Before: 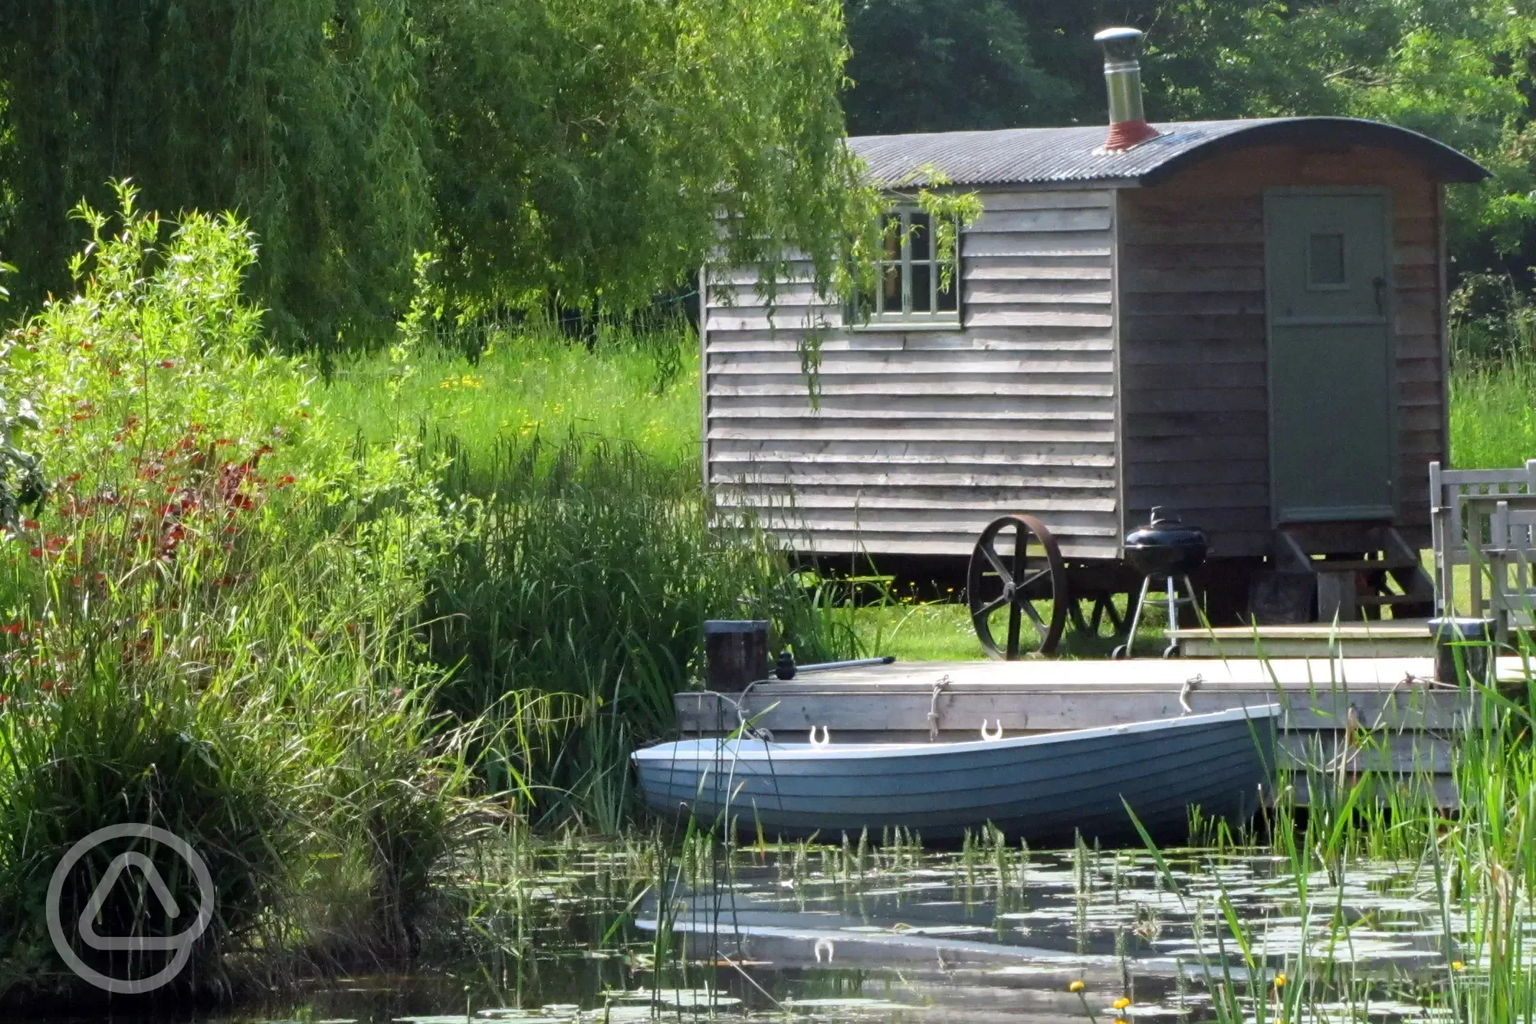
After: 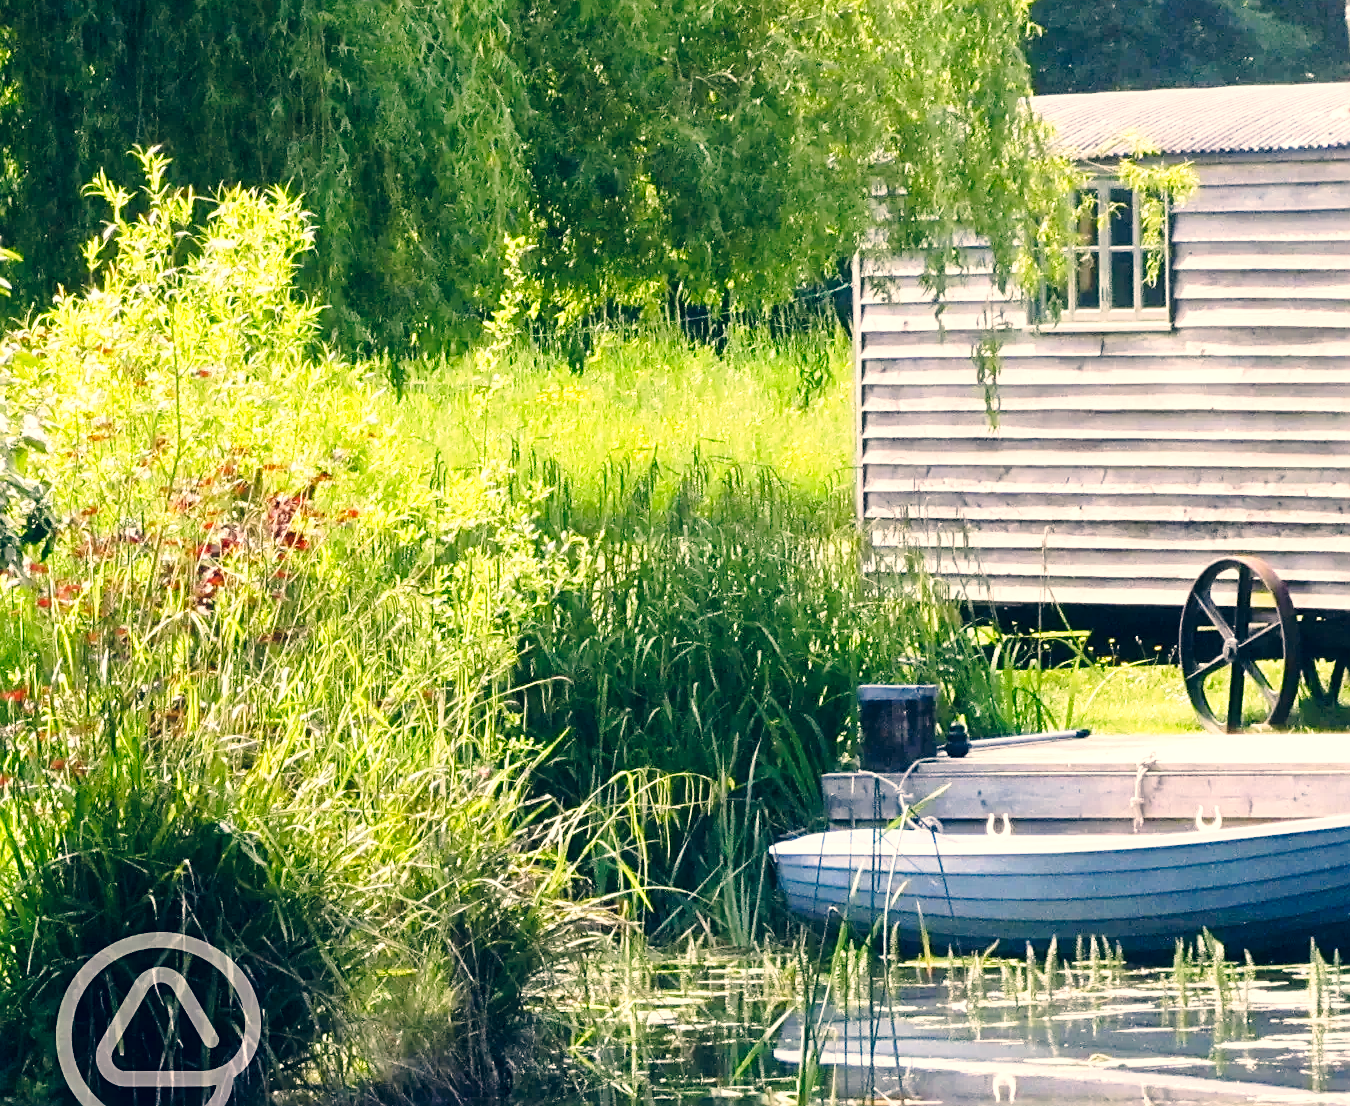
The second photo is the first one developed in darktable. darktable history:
exposure: exposure 0.438 EV, compensate exposure bias true, compensate highlight preservation false
crop: top 5.747%, right 27.863%, bottom 5.582%
sharpen: on, module defaults
local contrast: highlights 106%, shadows 97%, detail 119%, midtone range 0.2
color correction: highlights a* 10.3, highlights b* 14.07, shadows a* -10.22, shadows b* -14.81
base curve: curves: ch0 [(0, 0) (0.028, 0.03) (0.121, 0.232) (0.46, 0.748) (0.859, 0.968) (1, 1)], preserve colors none
